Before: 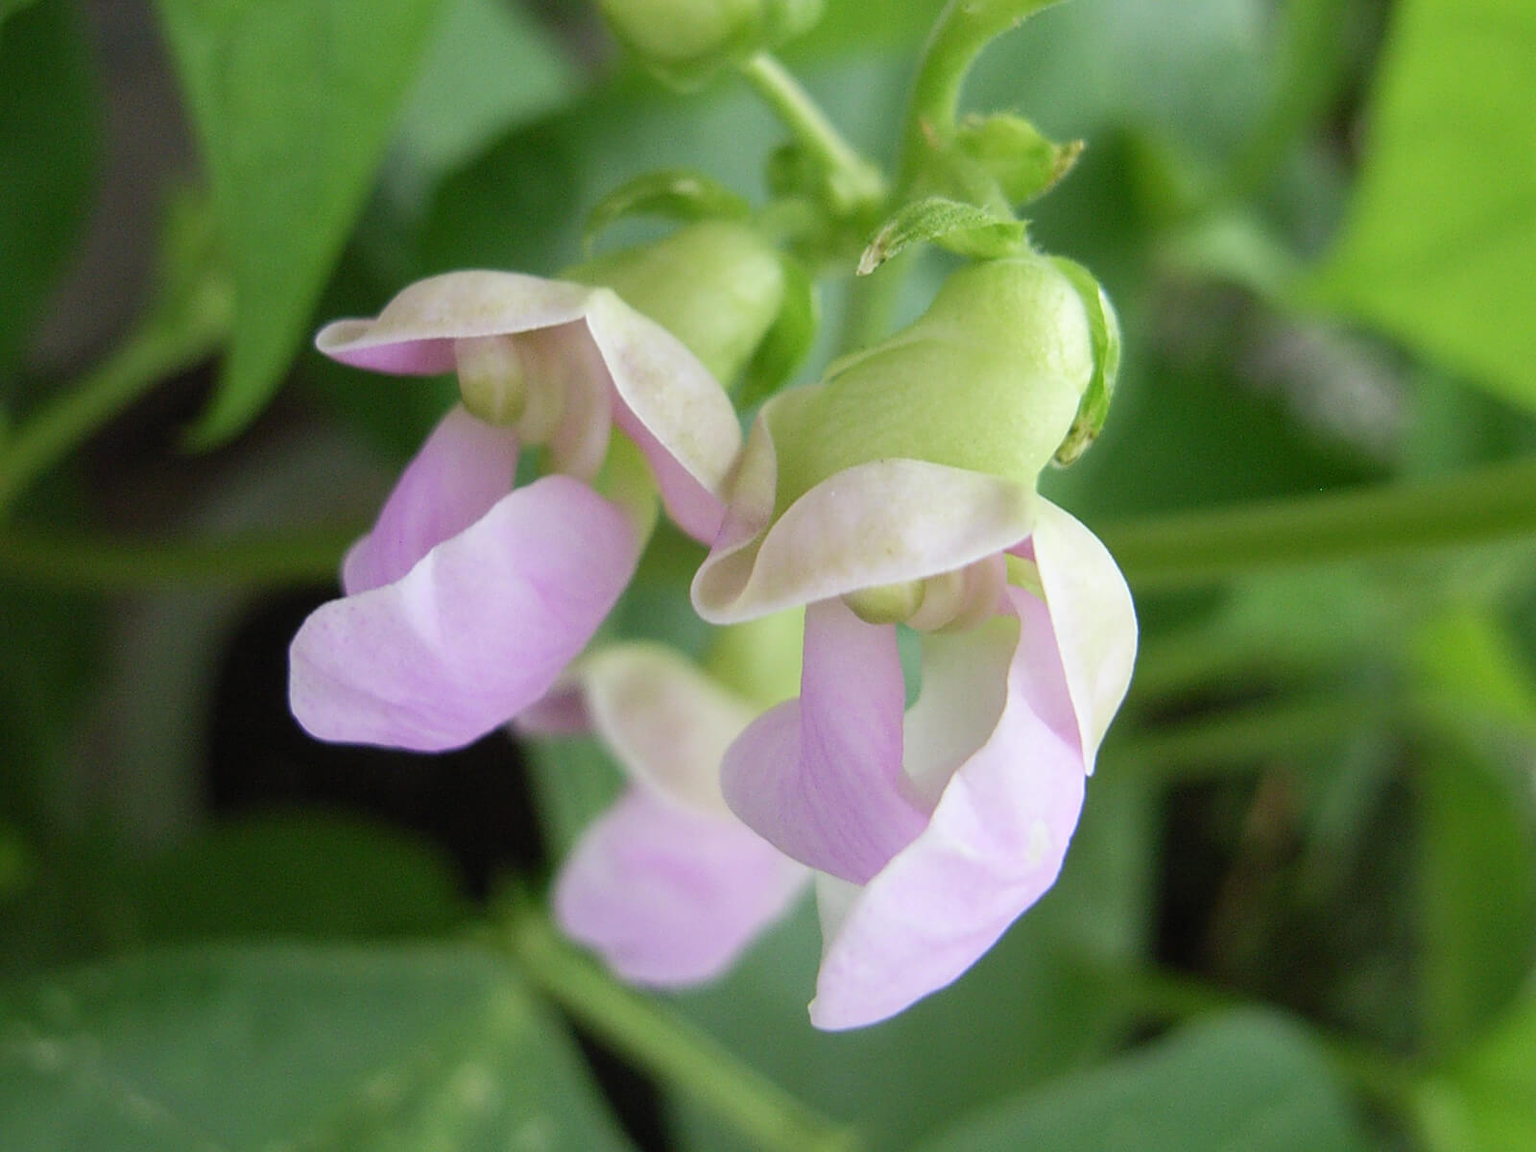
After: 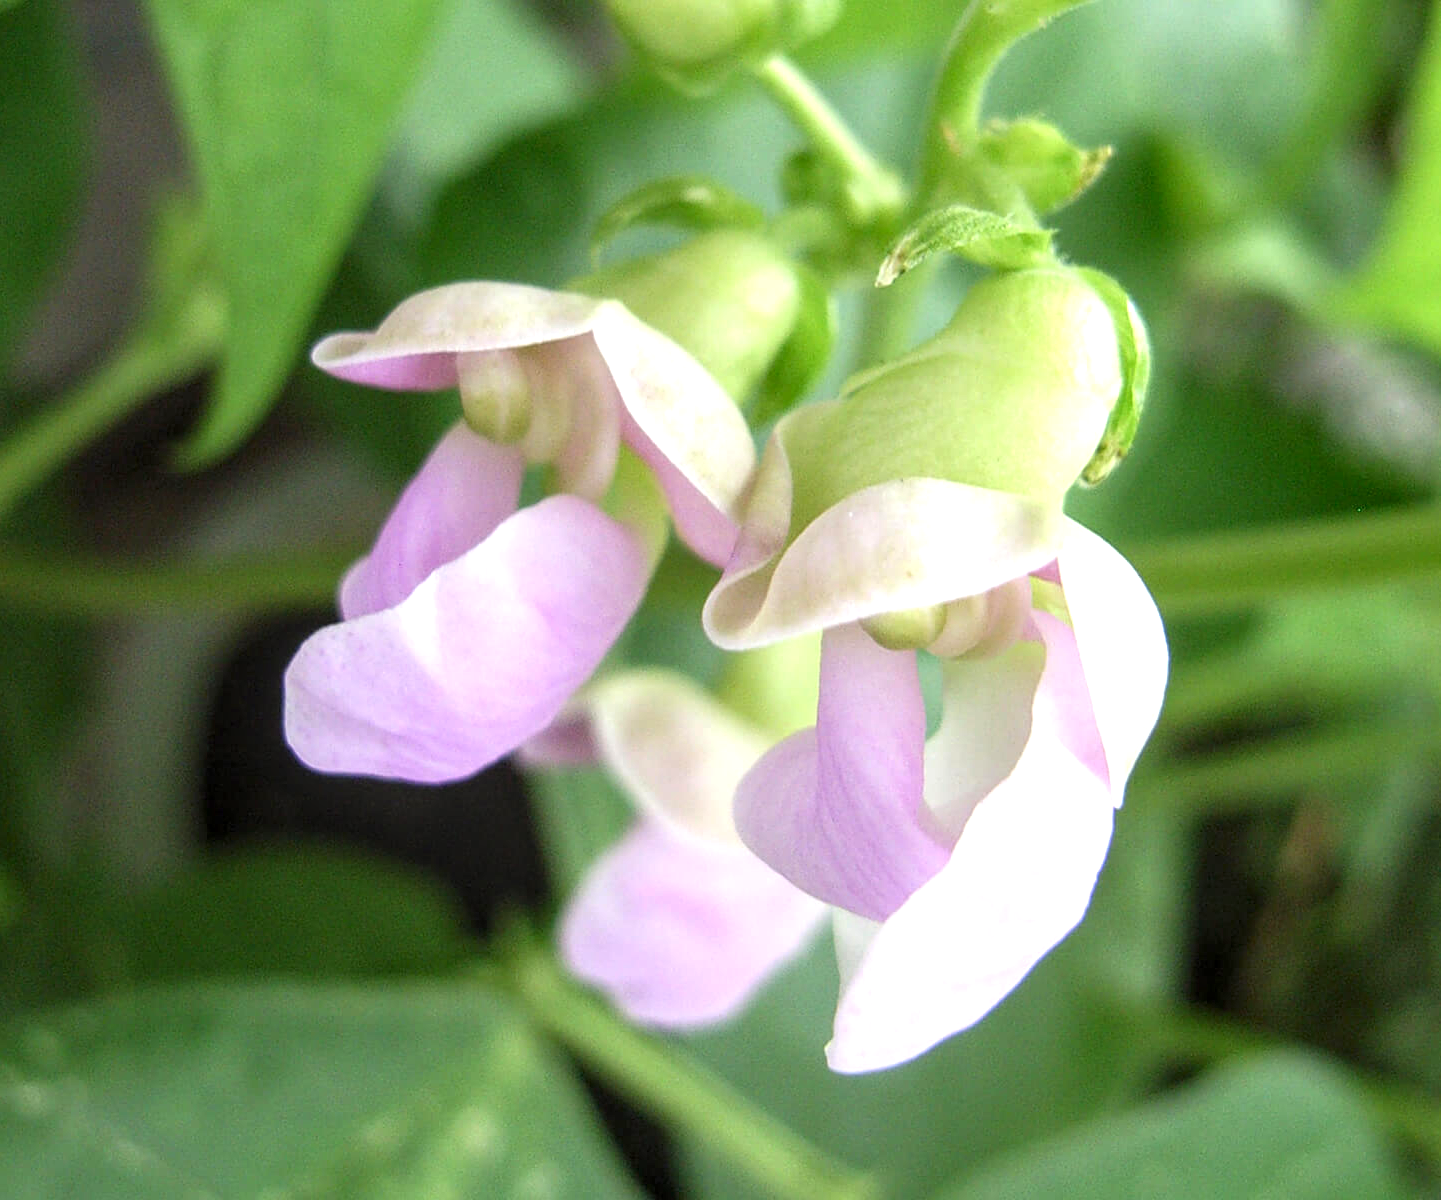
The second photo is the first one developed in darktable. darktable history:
exposure: black level correction 0, exposure 0.7 EV, compensate exposure bias true, compensate highlight preservation false
crop and rotate: left 1.088%, right 8.807%
local contrast: detail 130%
